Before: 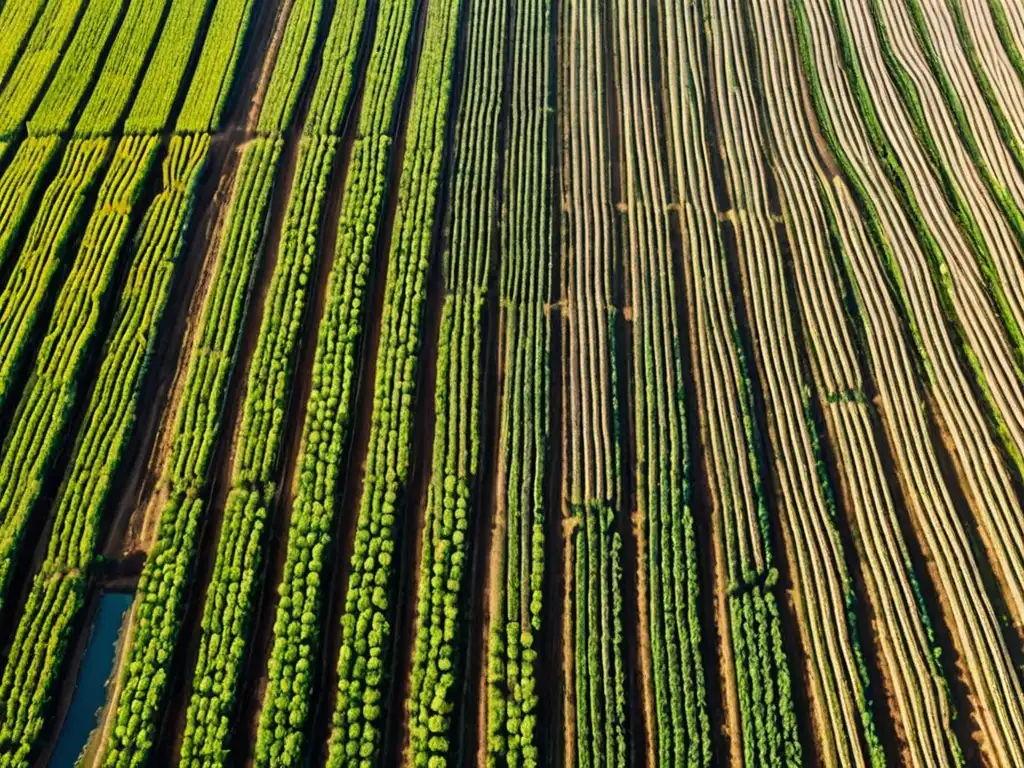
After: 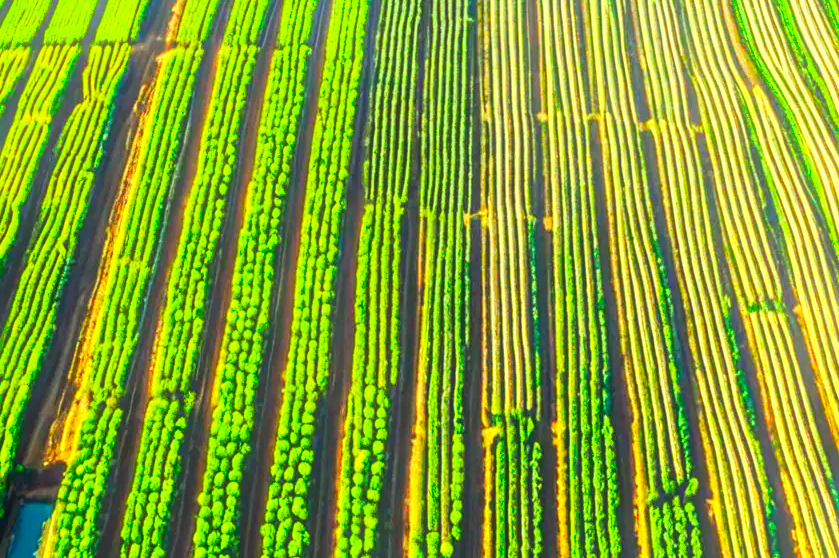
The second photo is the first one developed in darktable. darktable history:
bloom: size 5%, threshold 95%, strength 15%
crop: left 7.856%, top 11.836%, right 10.12%, bottom 15.387%
exposure: black level correction 0, exposure 1 EV, compensate highlight preservation false
local contrast: on, module defaults
tone curve: curves: ch0 [(0, 0) (0.003, 0.003) (0.011, 0.011) (0.025, 0.024) (0.044, 0.044) (0.069, 0.068) (0.1, 0.098) (0.136, 0.133) (0.177, 0.174) (0.224, 0.22) (0.277, 0.272) (0.335, 0.329) (0.399, 0.392) (0.468, 0.46) (0.543, 0.607) (0.623, 0.676) (0.709, 0.75) (0.801, 0.828) (0.898, 0.912) (1, 1)], preserve colors none
color correction: highlights a* -10.77, highlights b* 9.8, saturation 1.72
